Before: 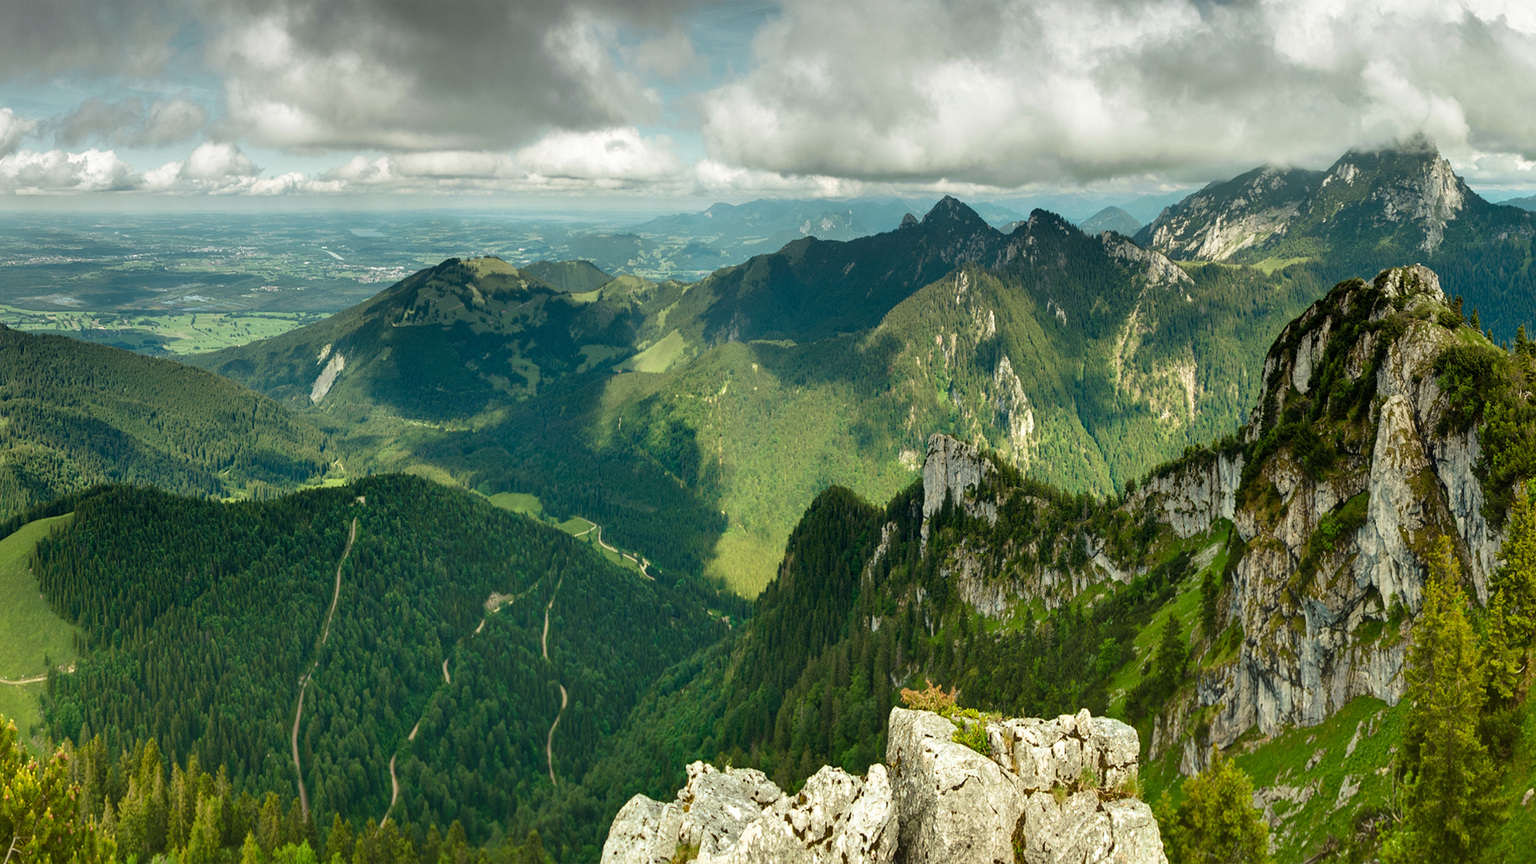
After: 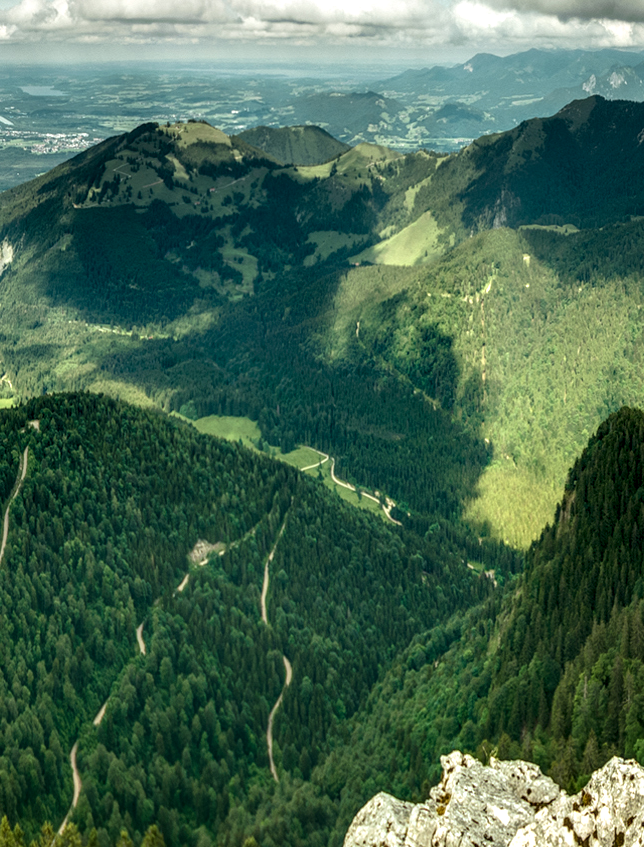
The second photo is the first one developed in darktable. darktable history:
crop and rotate: left 21.77%, top 18.528%, right 44.676%, bottom 2.997%
local contrast: highlights 12%, shadows 38%, detail 183%, midtone range 0.471
contrast equalizer: octaves 7, y [[0.6 ×6], [0.55 ×6], [0 ×6], [0 ×6], [0 ×6]], mix -0.3
